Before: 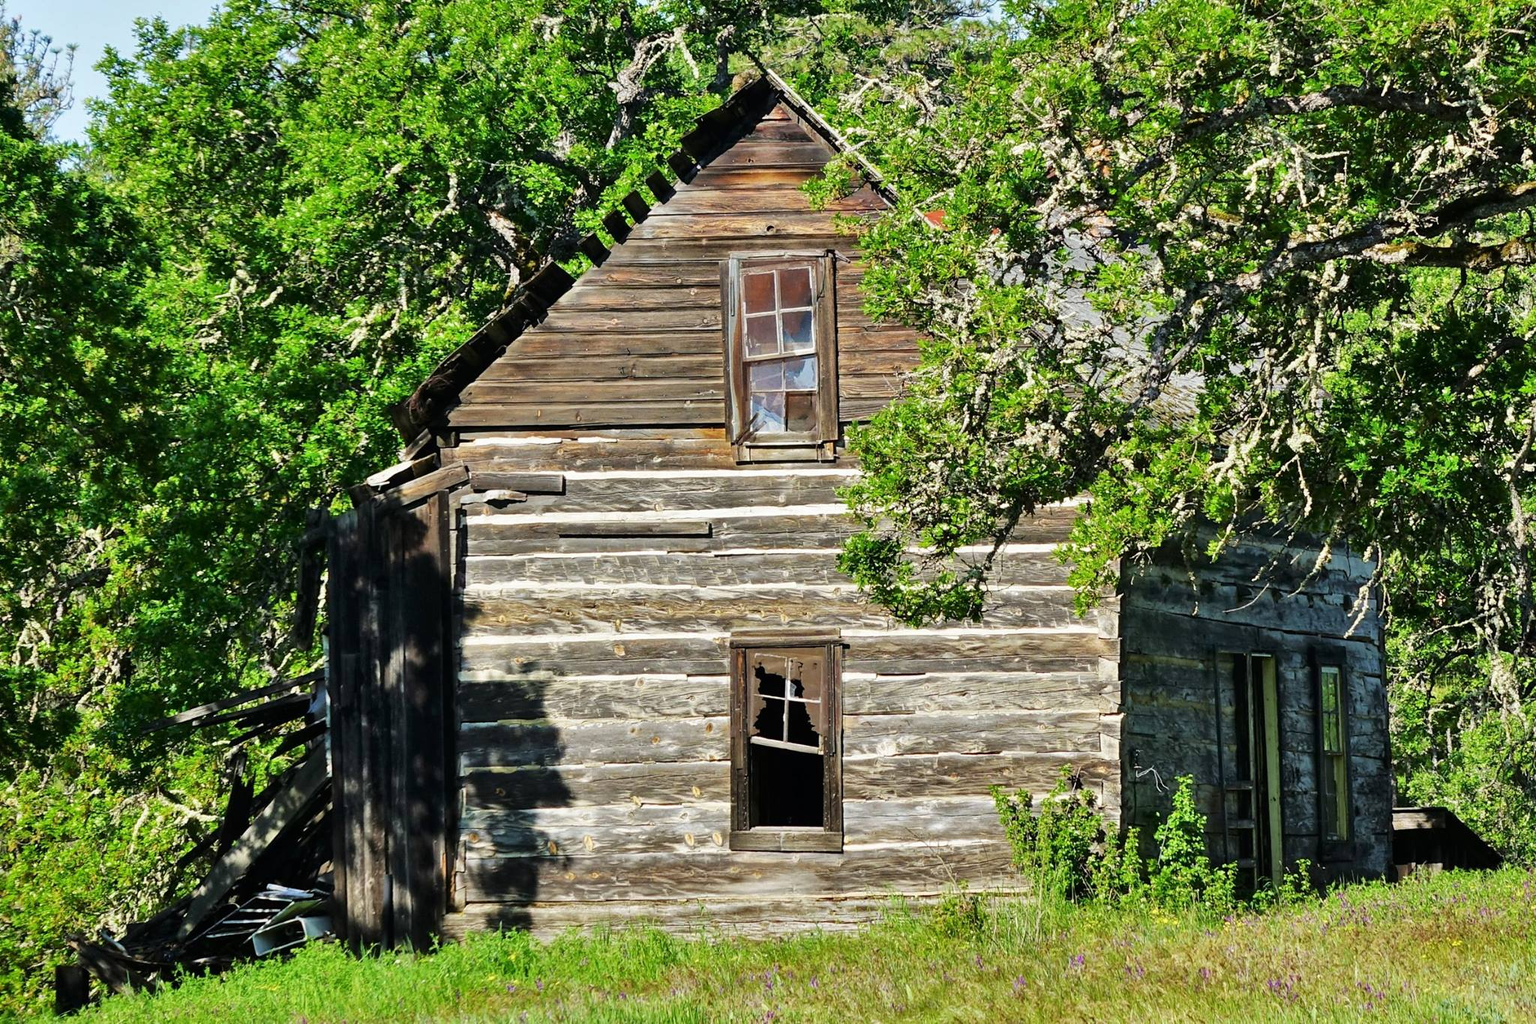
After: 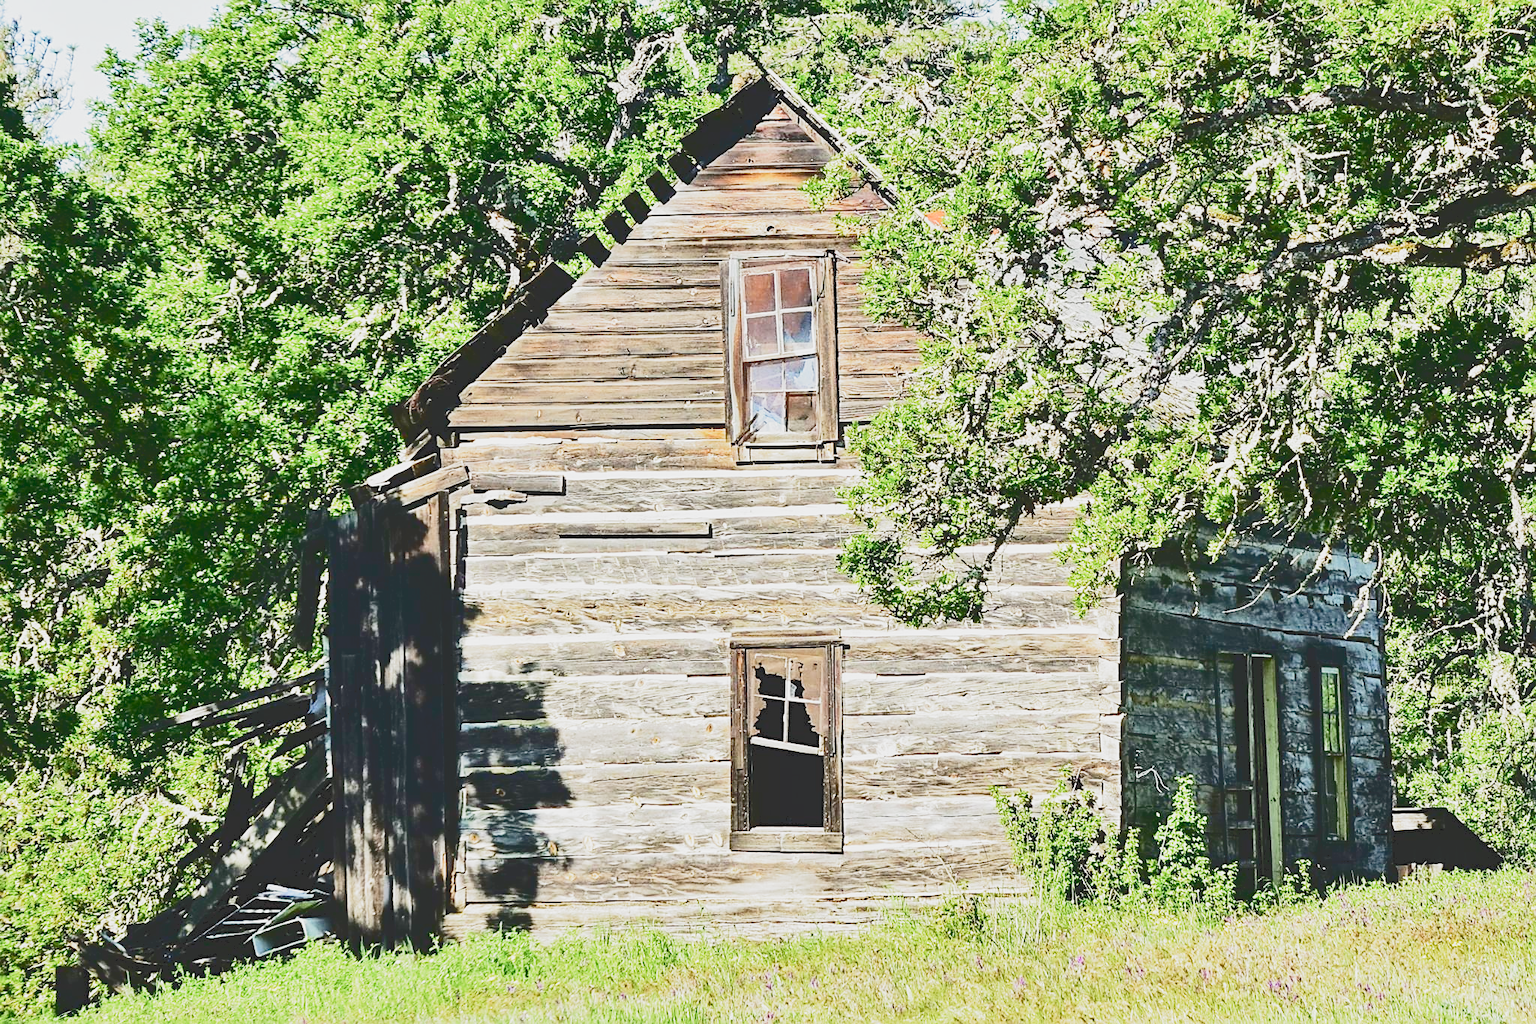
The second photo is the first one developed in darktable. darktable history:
tone curve: curves: ch0 [(0, 0) (0.003, 0.19) (0.011, 0.192) (0.025, 0.192) (0.044, 0.194) (0.069, 0.196) (0.1, 0.197) (0.136, 0.198) (0.177, 0.216) (0.224, 0.236) (0.277, 0.269) (0.335, 0.331) (0.399, 0.418) (0.468, 0.515) (0.543, 0.621) (0.623, 0.725) (0.709, 0.804) (0.801, 0.859) (0.898, 0.913) (1, 1)], color space Lab, independent channels, preserve colors none
sharpen: on, module defaults
exposure: black level correction 0, exposure 1.18 EV, compensate highlight preservation false
filmic rgb: black relative exposure -13.03 EV, white relative exposure 4.02 EV, threshold 2.97 EV, target white luminance 85.1%, hardness 6.31, latitude 41.97%, contrast 0.857, shadows ↔ highlights balance 7.97%, preserve chrominance no, color science v5 (2021), enable highlight reconstruction true
color correction: highlights b* -0.048, saturation 0.983
